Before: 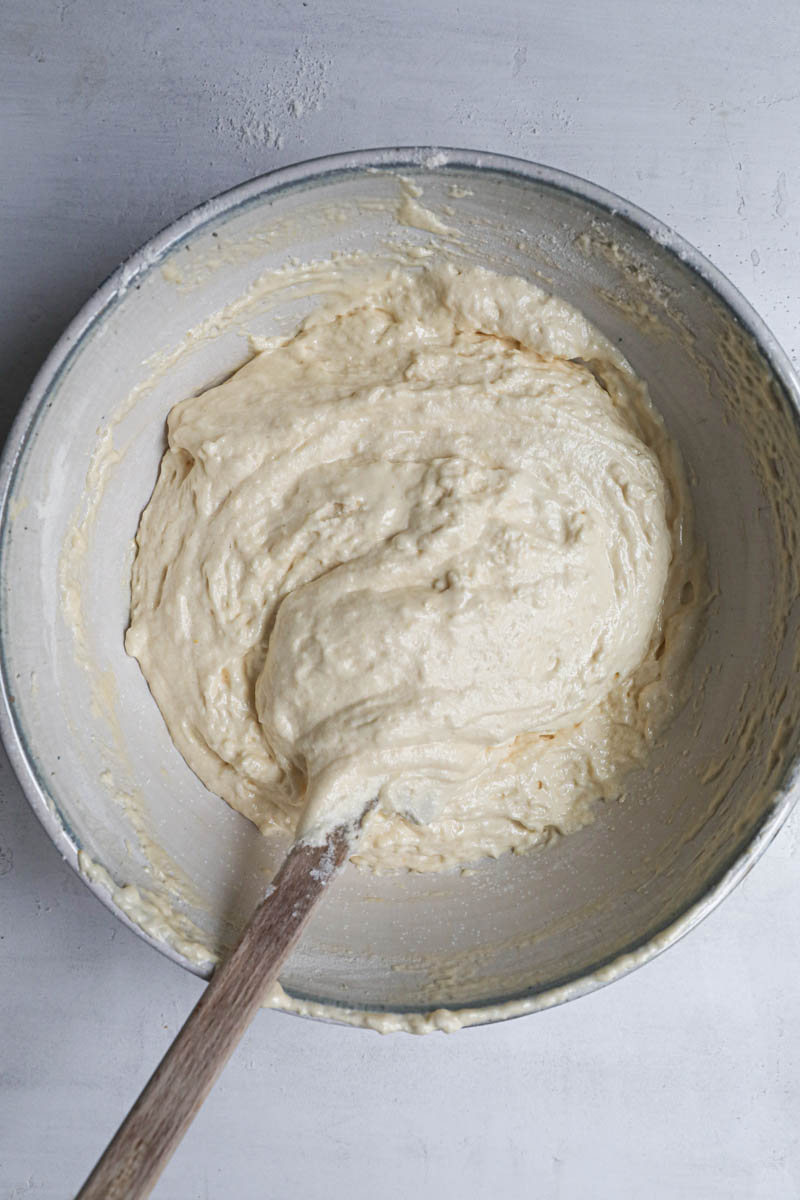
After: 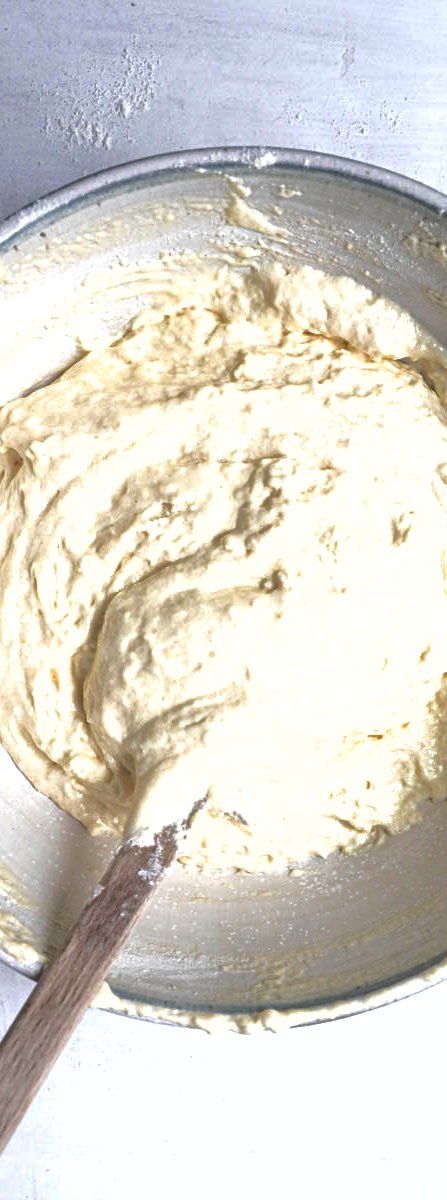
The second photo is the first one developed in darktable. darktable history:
exposure: exposure 0.65 EV, compensate exposure bias true, compensate highlight preservation false
levels: levels [0.052, 0.496, 0.908]
shadows and highlights: on, module defaults
crop: left 21.561%, right 22.53%
